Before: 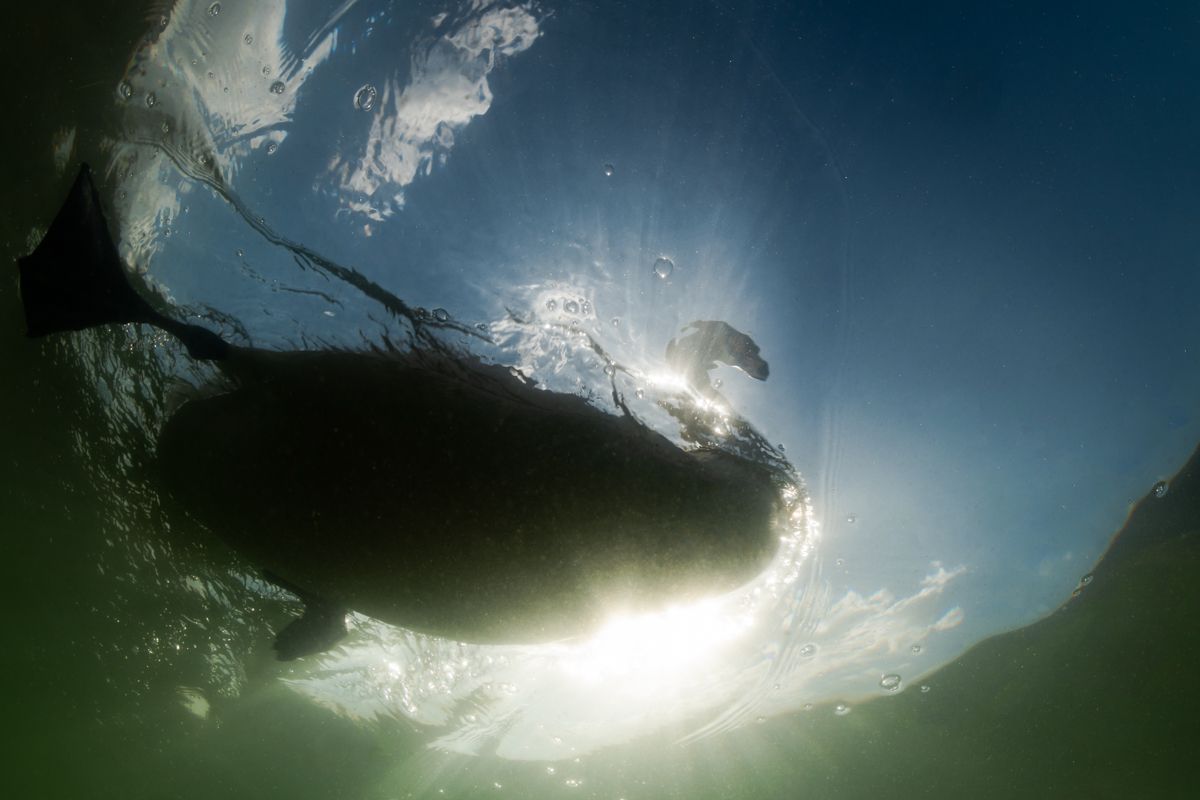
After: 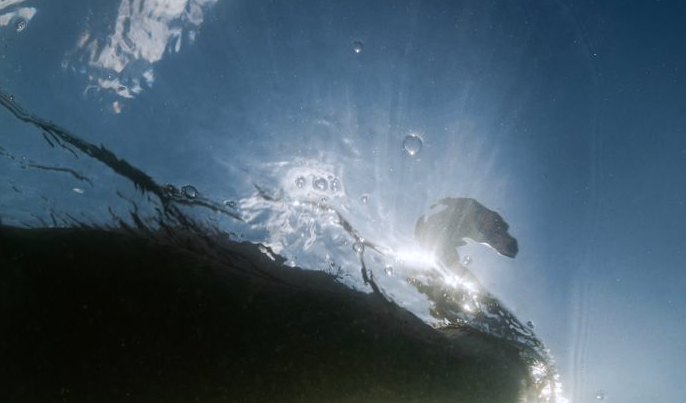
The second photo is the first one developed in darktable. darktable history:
crop: left 20.932%, top 15.471%, right 21.848%, bottom 34.081%
color calibration: illuminant as shot in camera, x 0.358, y 0.373, temperature 4628.91 K
